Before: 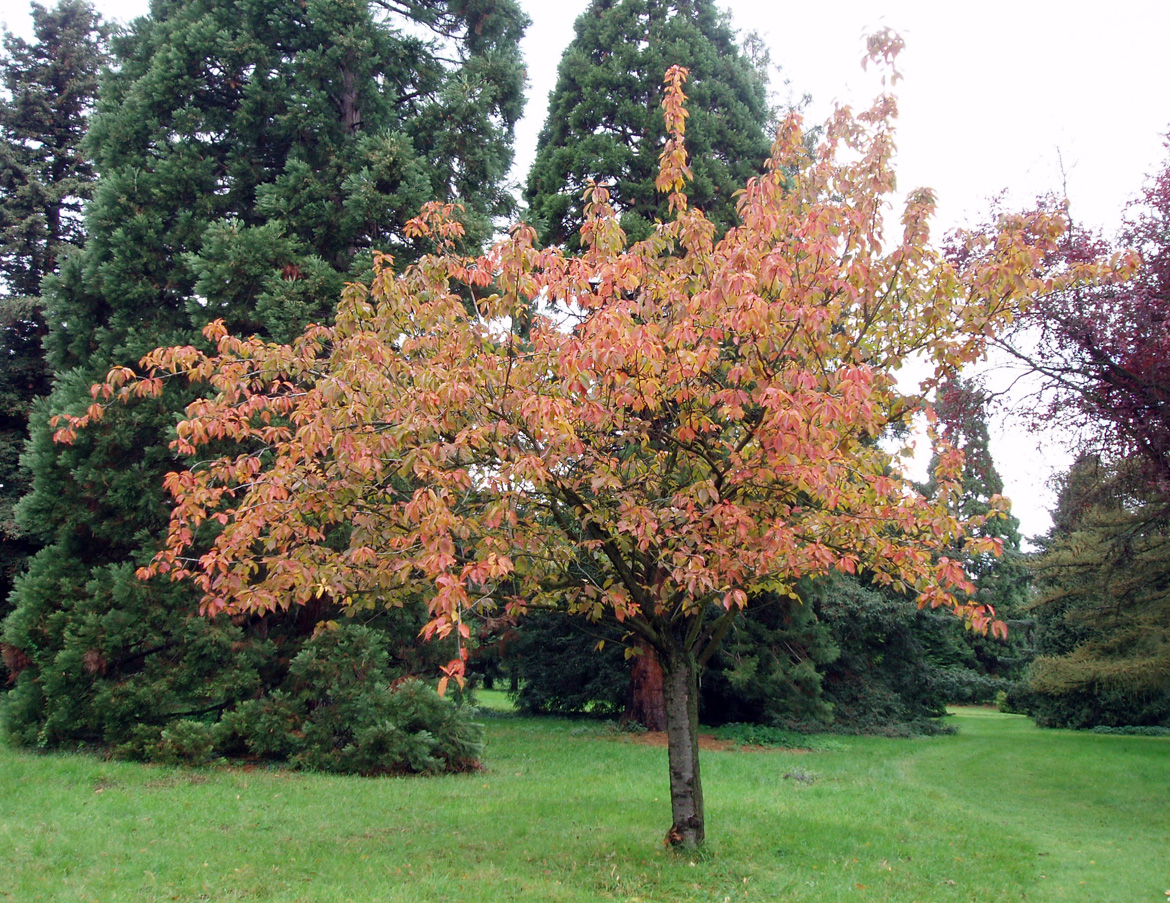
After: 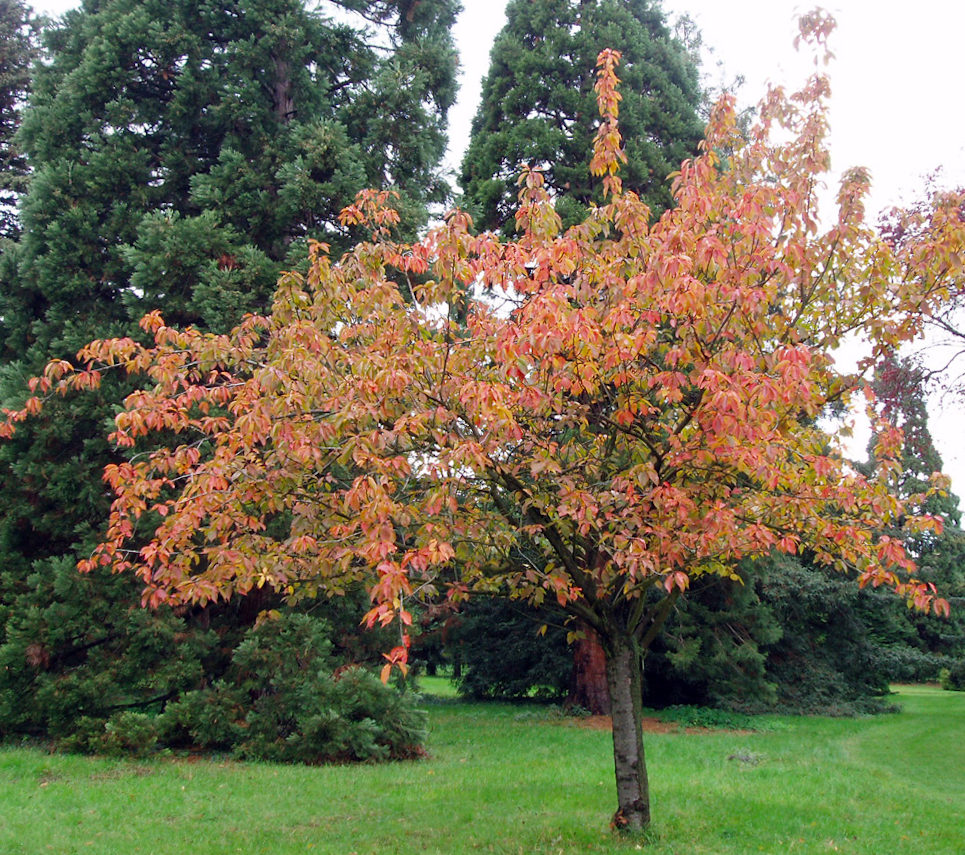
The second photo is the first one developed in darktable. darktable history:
vibrance: vibrance 78%
crop and rotate: angle 1°, left 4.281%, top 0.642%, right 11.383%, bottom 2.486%
